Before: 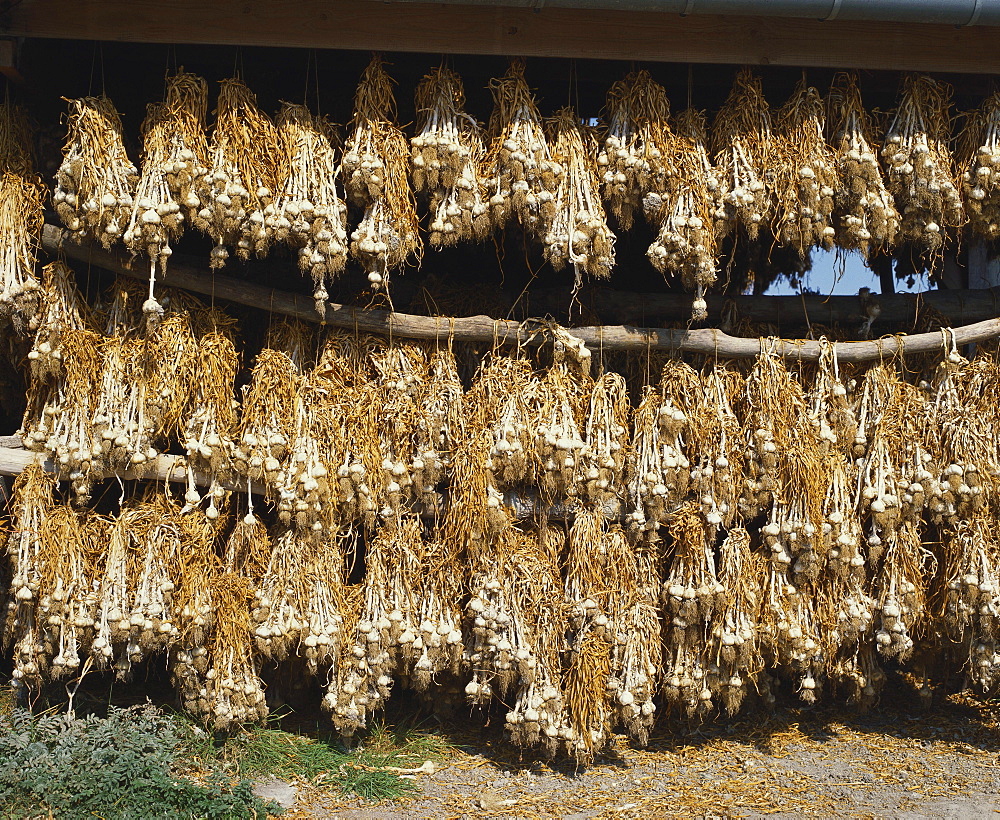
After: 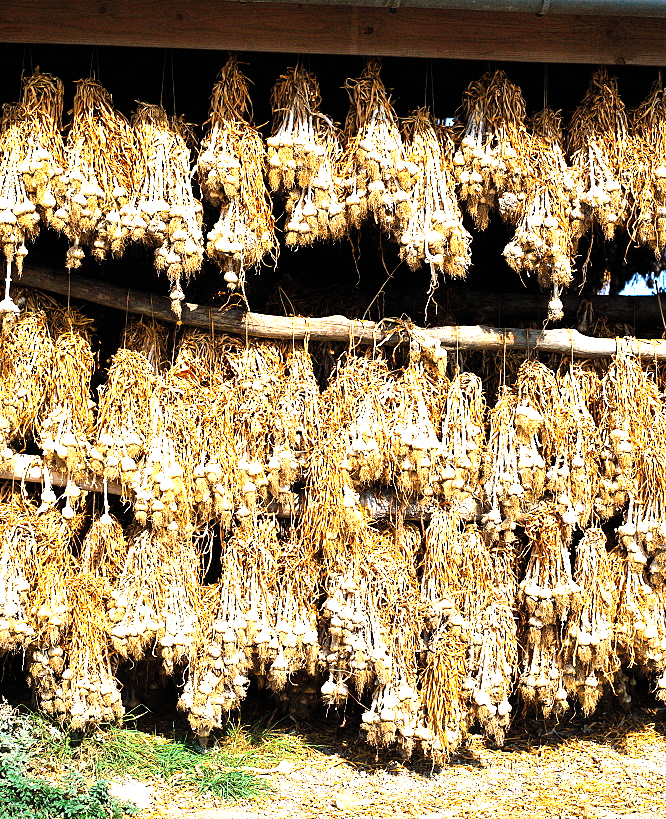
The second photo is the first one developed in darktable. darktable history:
crop and rotate: left 14.401%, right 18.959%
exposure: black level correction -0.002, exposure 0.529 EV, compensate highlight preservation false
filmic rgb: black relative exposure -11.83 EV, white relative exposure 5.43 EV, hardness 4.49, latitude 49.92%, contrast 1.142, iterations of high-quality reconstruction 0
levels: levels [0, 0.352, 0.703]
